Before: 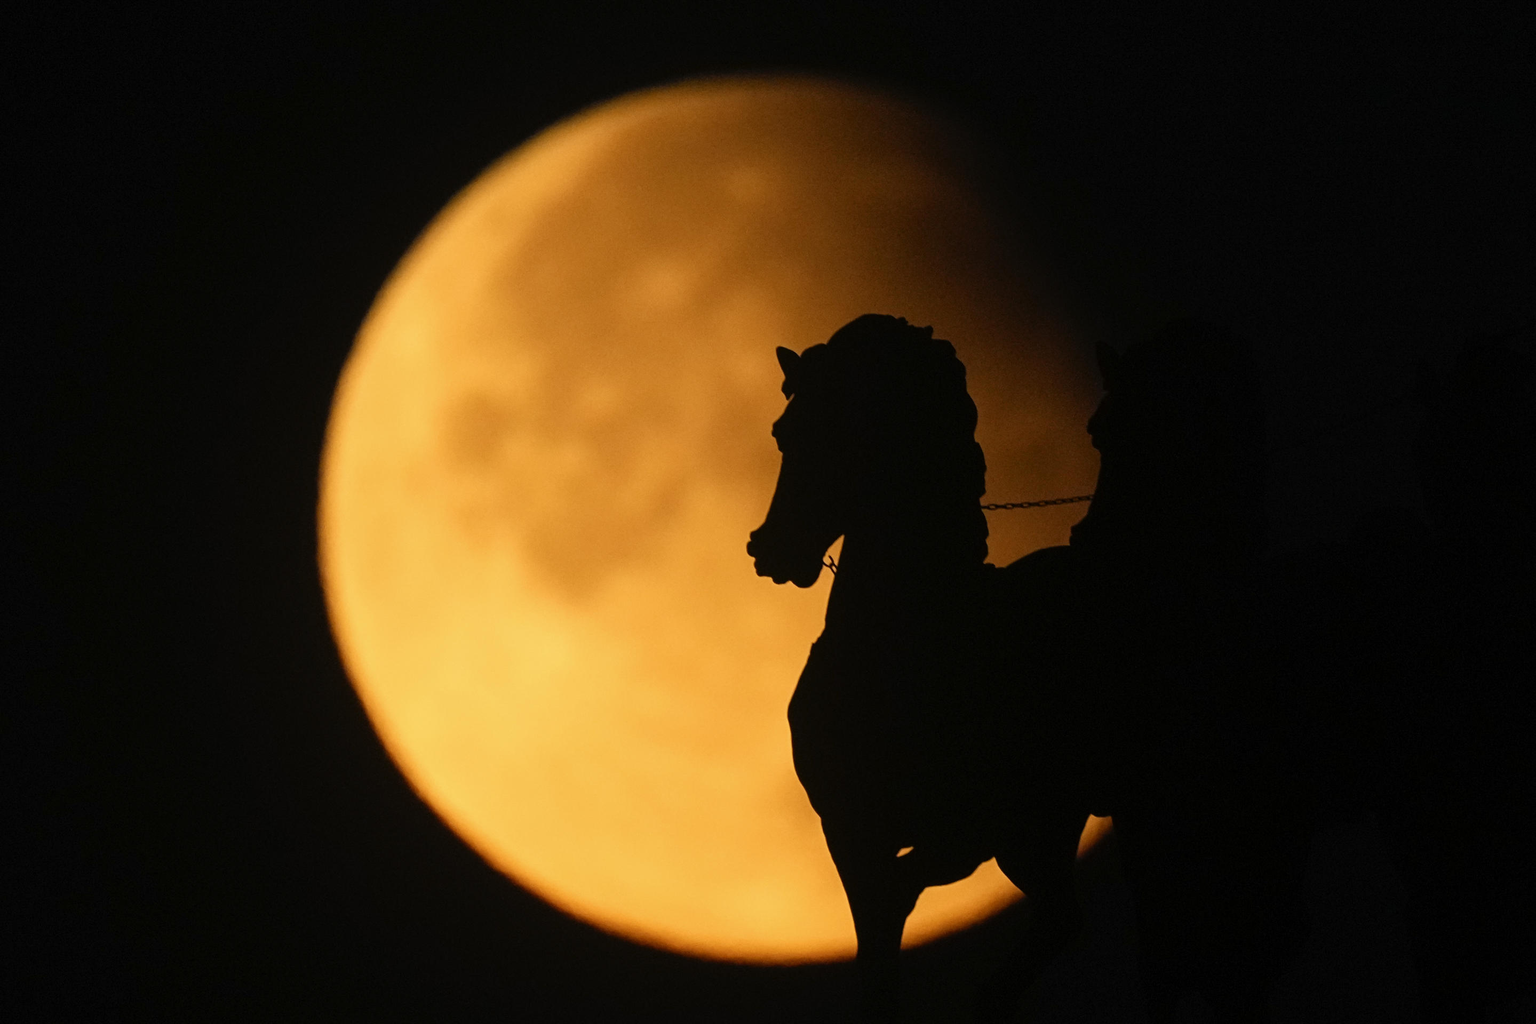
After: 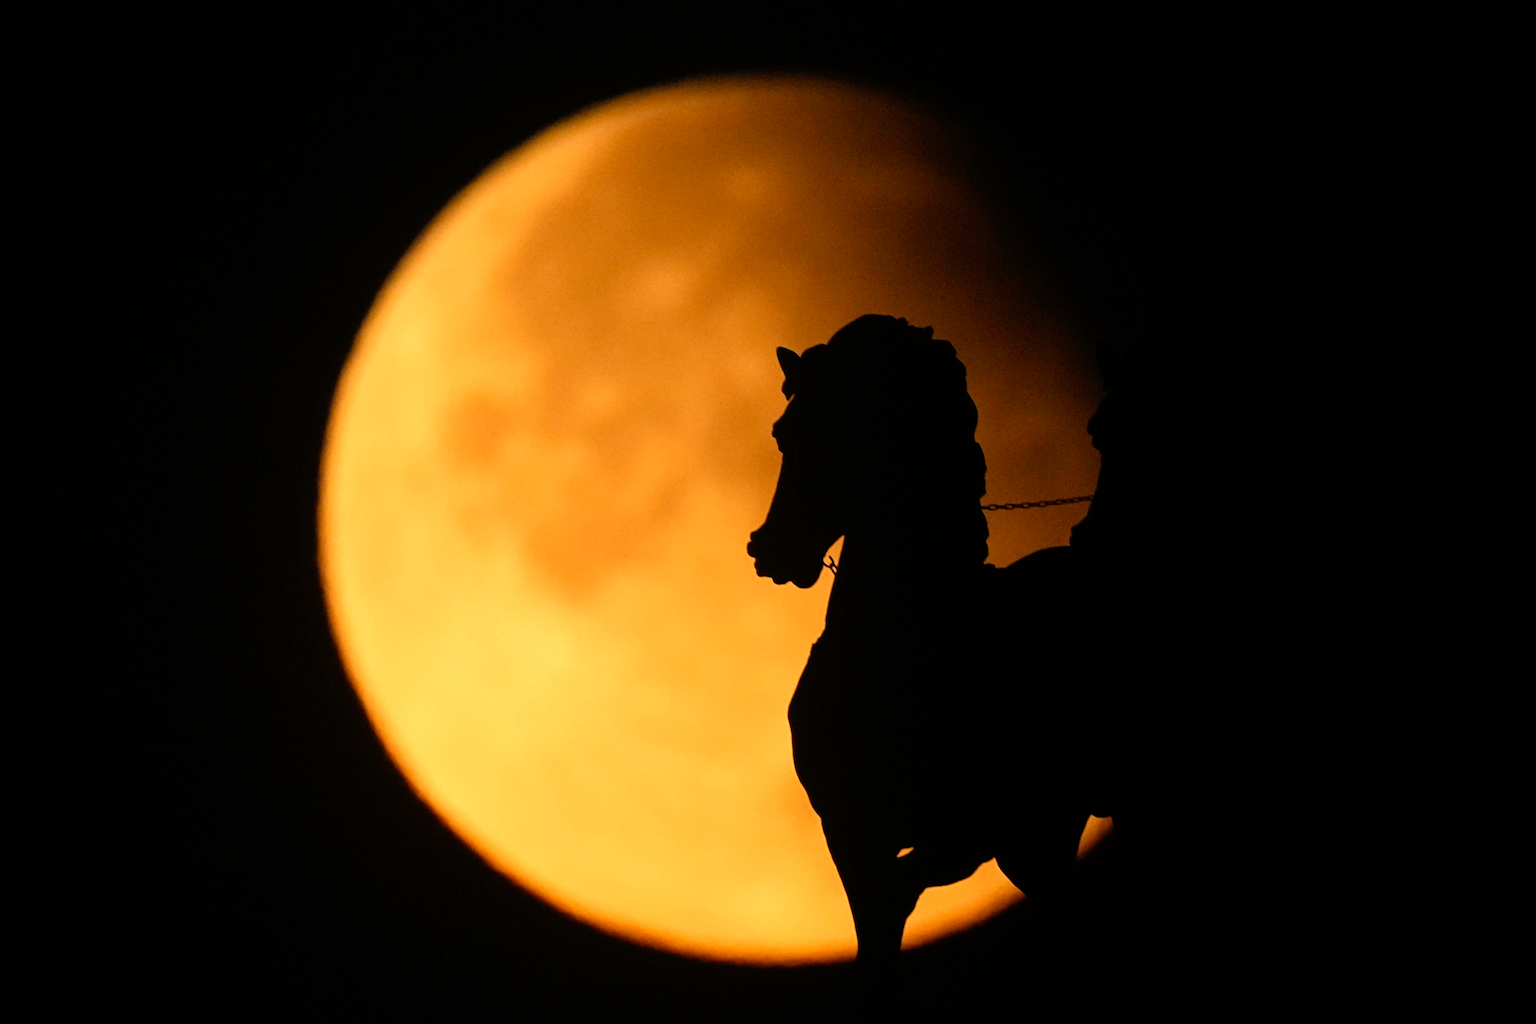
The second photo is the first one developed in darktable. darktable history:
exposure: exposure 0.177 EV, compensate exposure bias true, compensate highlight preservation false
